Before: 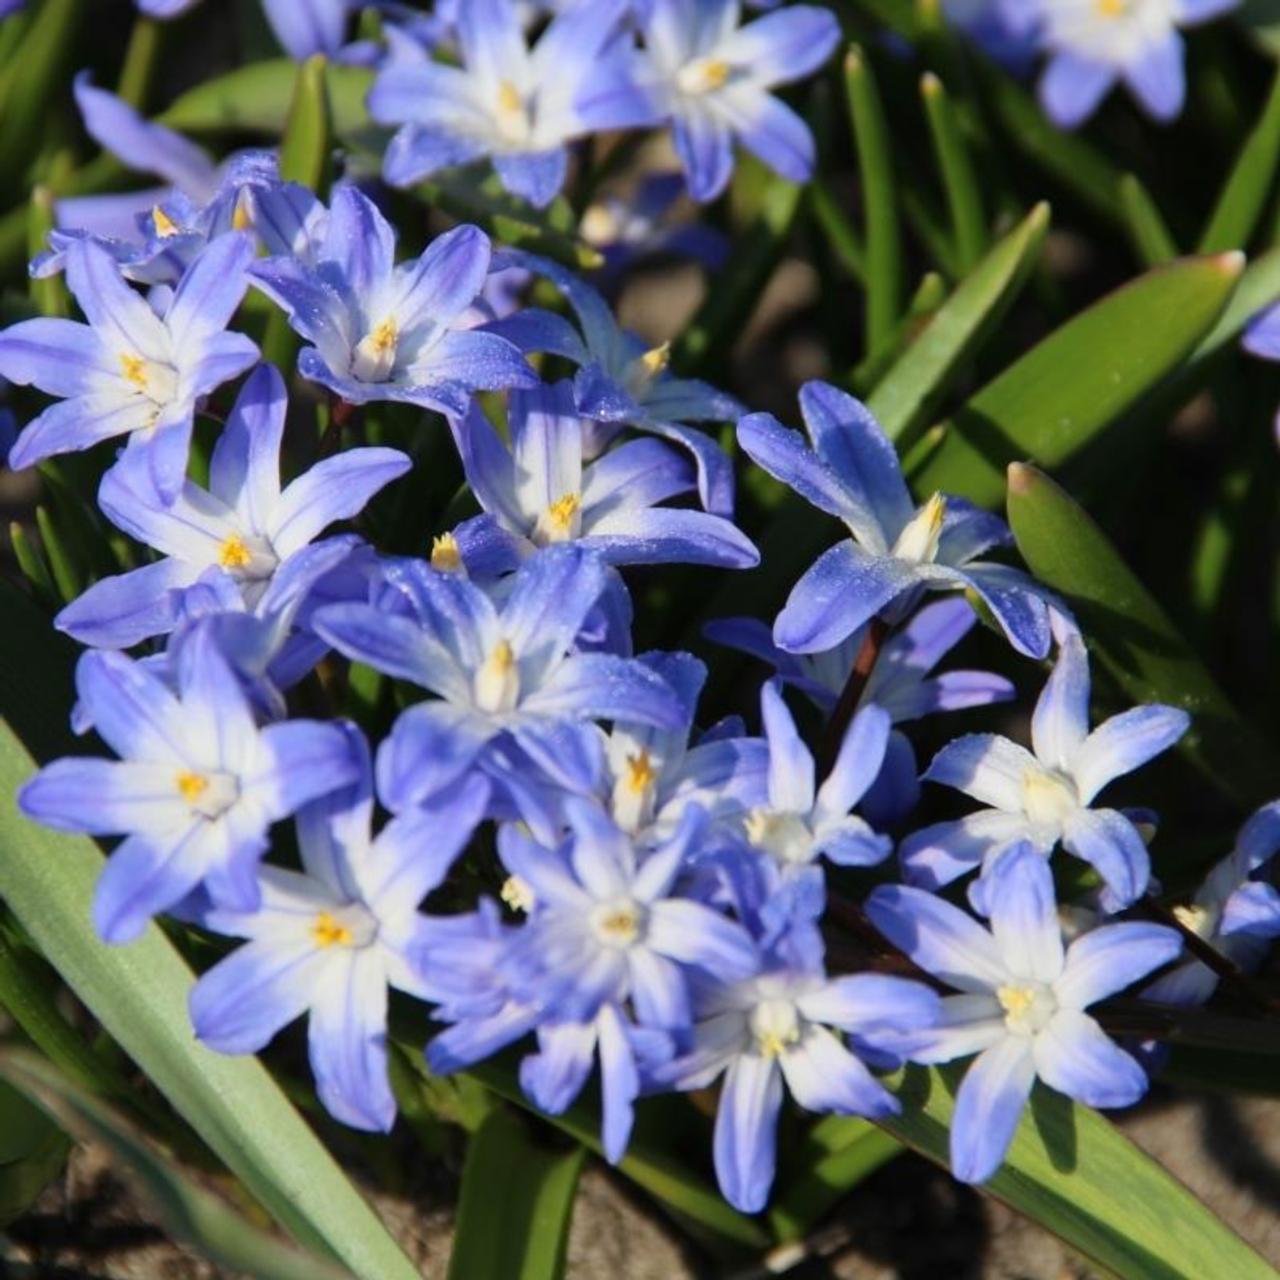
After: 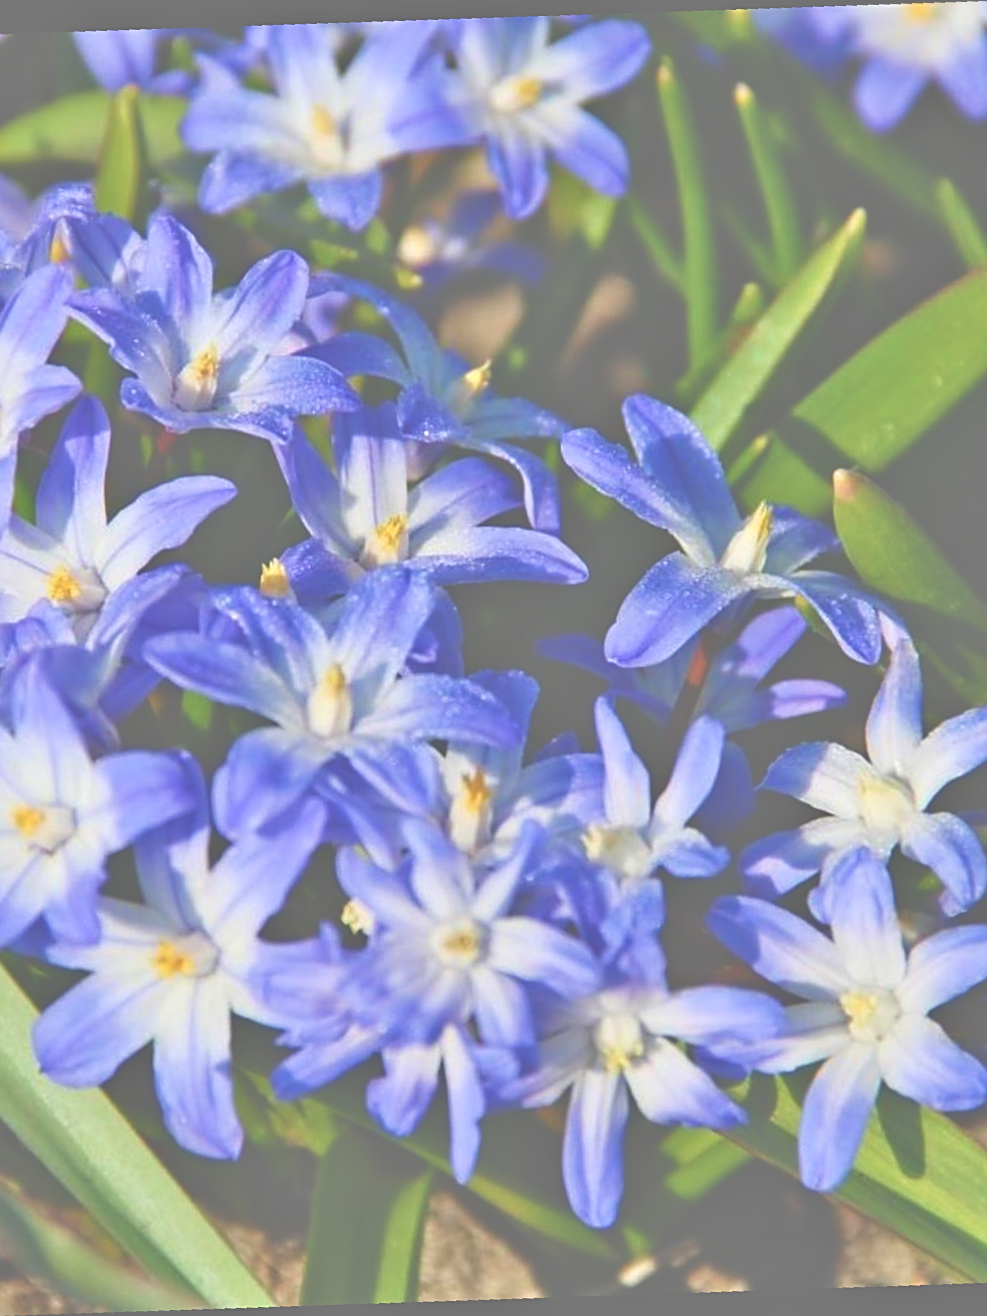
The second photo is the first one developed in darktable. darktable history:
crop and rotate: angle -3.27°, left 14.277%, top 0.028%, right 10.766%, bottom 0.028%
velvia: on, module defaults
tone equalizer: -7 EV 0.15 EV, -6 EV 0.6 EV, -5 EV 1.15 EV, -4 EV 1.33 EV, -3 EV 1.15 EV, -2 EV 0.6 EV, -1 EV 0.15 EV, mask exposure compensation -0.5 EV
rotate and perspective: rotation -5.2°, automatic cropping off
color balance rgb: perceptual saturation grading › global saturation 20%, perceptual saturation grading › highlights -25%, perceptual saturation grading › shadows 50%
exposure: black level correction -0.087, compensate highlight preservation false
sharpen: on, module defaults
base curve: curves: ch0 [(0, 0) (0.297, 0.298) (1, 1)], preserve colors none
